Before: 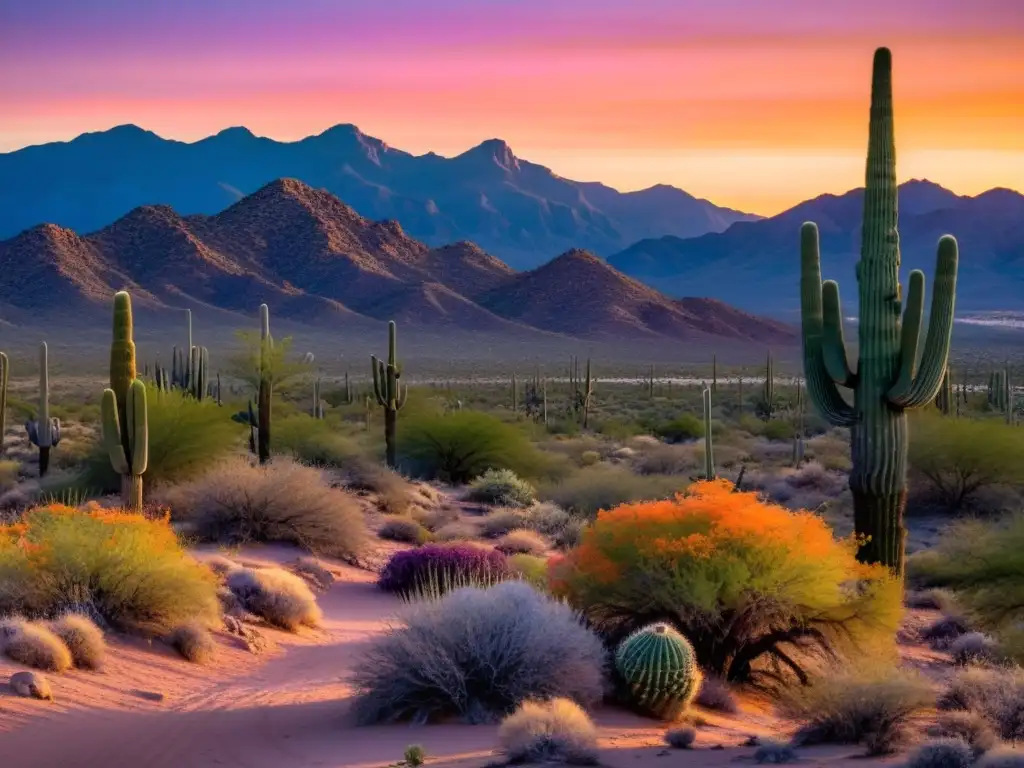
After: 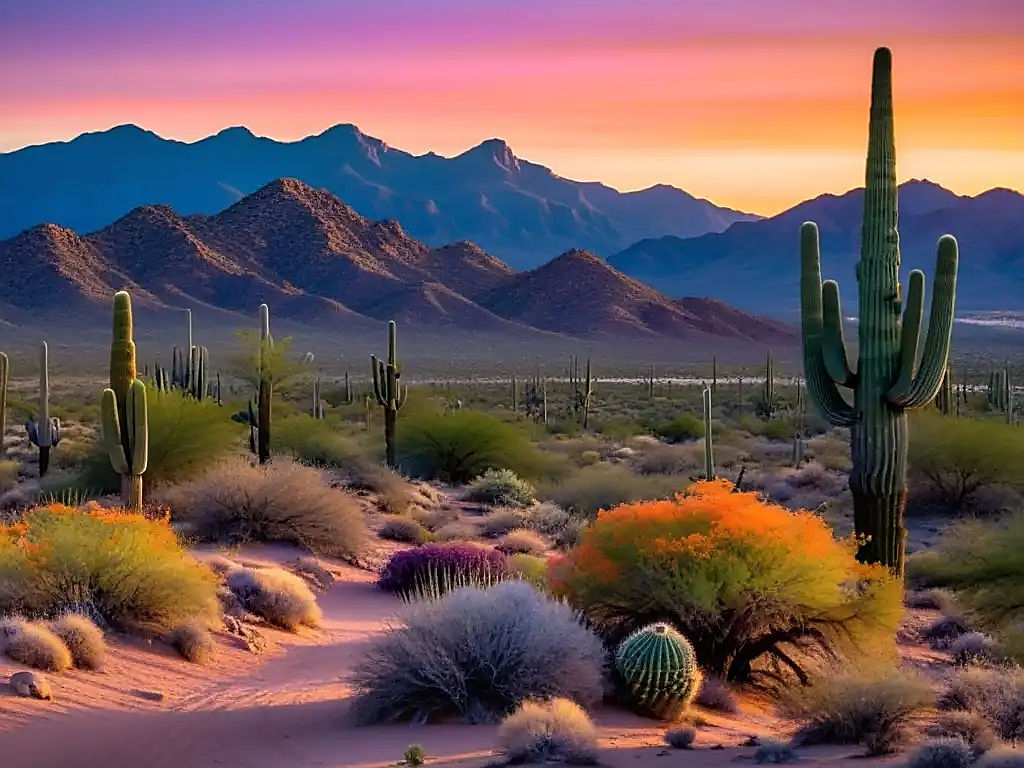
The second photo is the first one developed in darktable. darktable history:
sharpen: radius 1.375, amount 1.237, threshold 0.717
